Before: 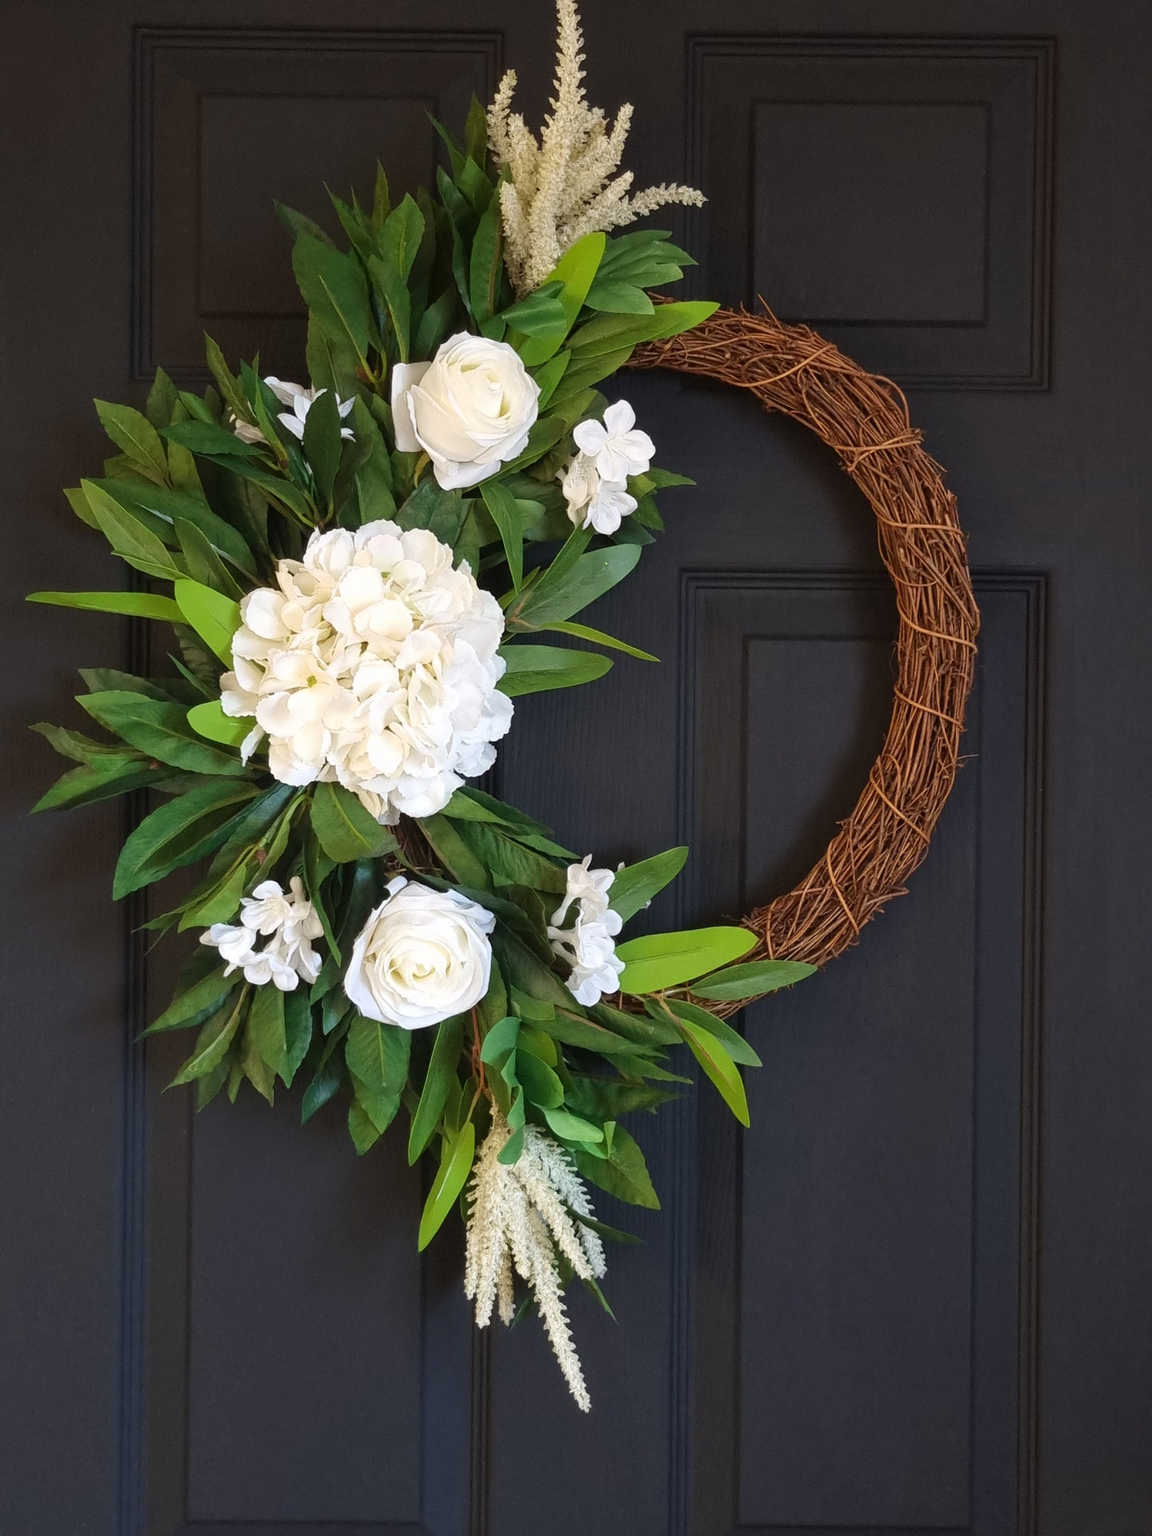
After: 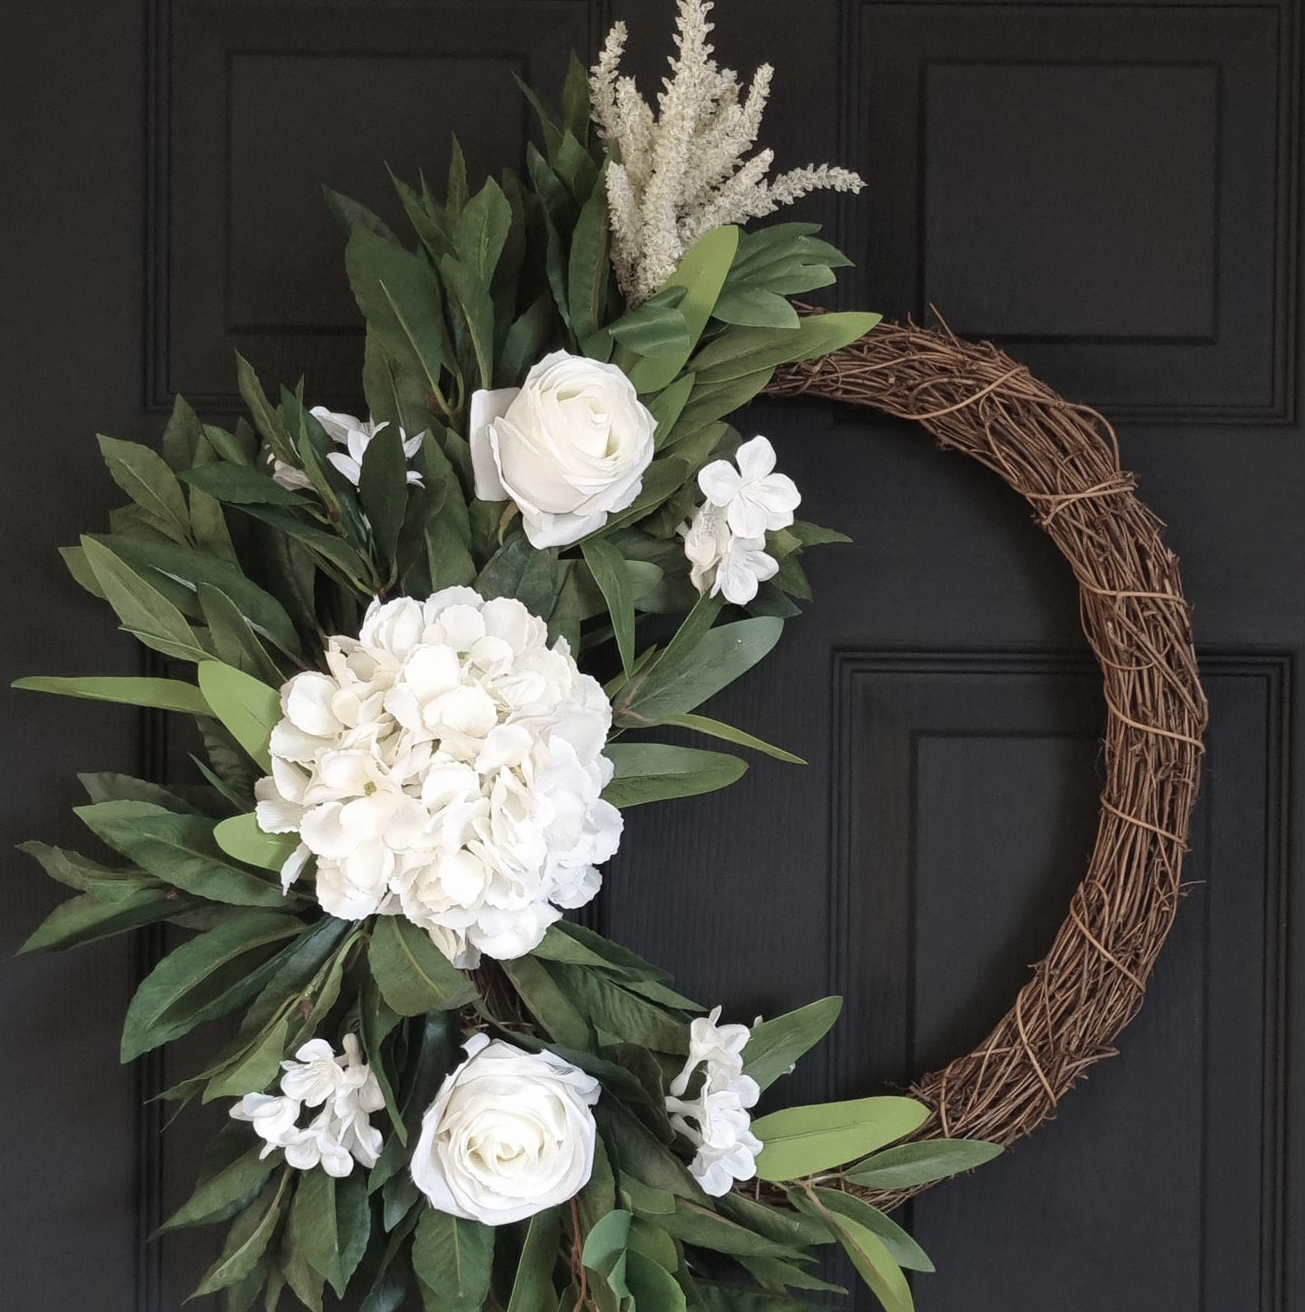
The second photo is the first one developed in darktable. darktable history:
crop: left 1.509%, top 3.452%, right 7.696%, bottom 28.452%
color correction: saturation 0.5
